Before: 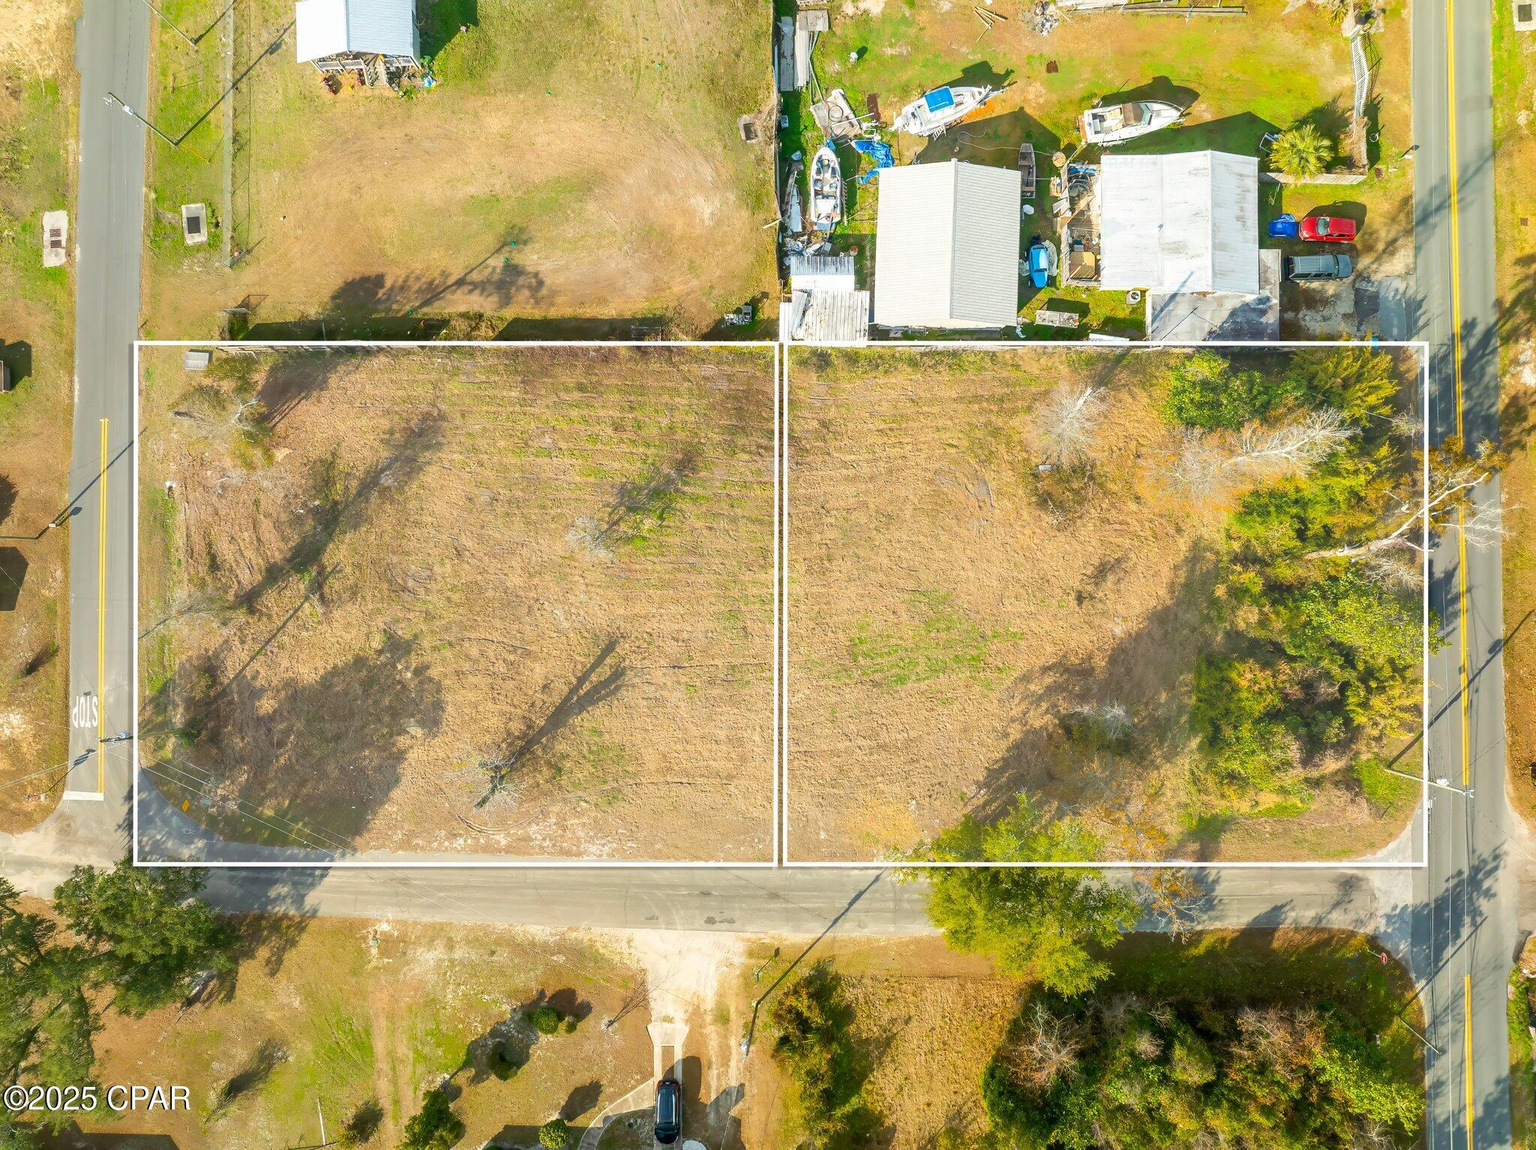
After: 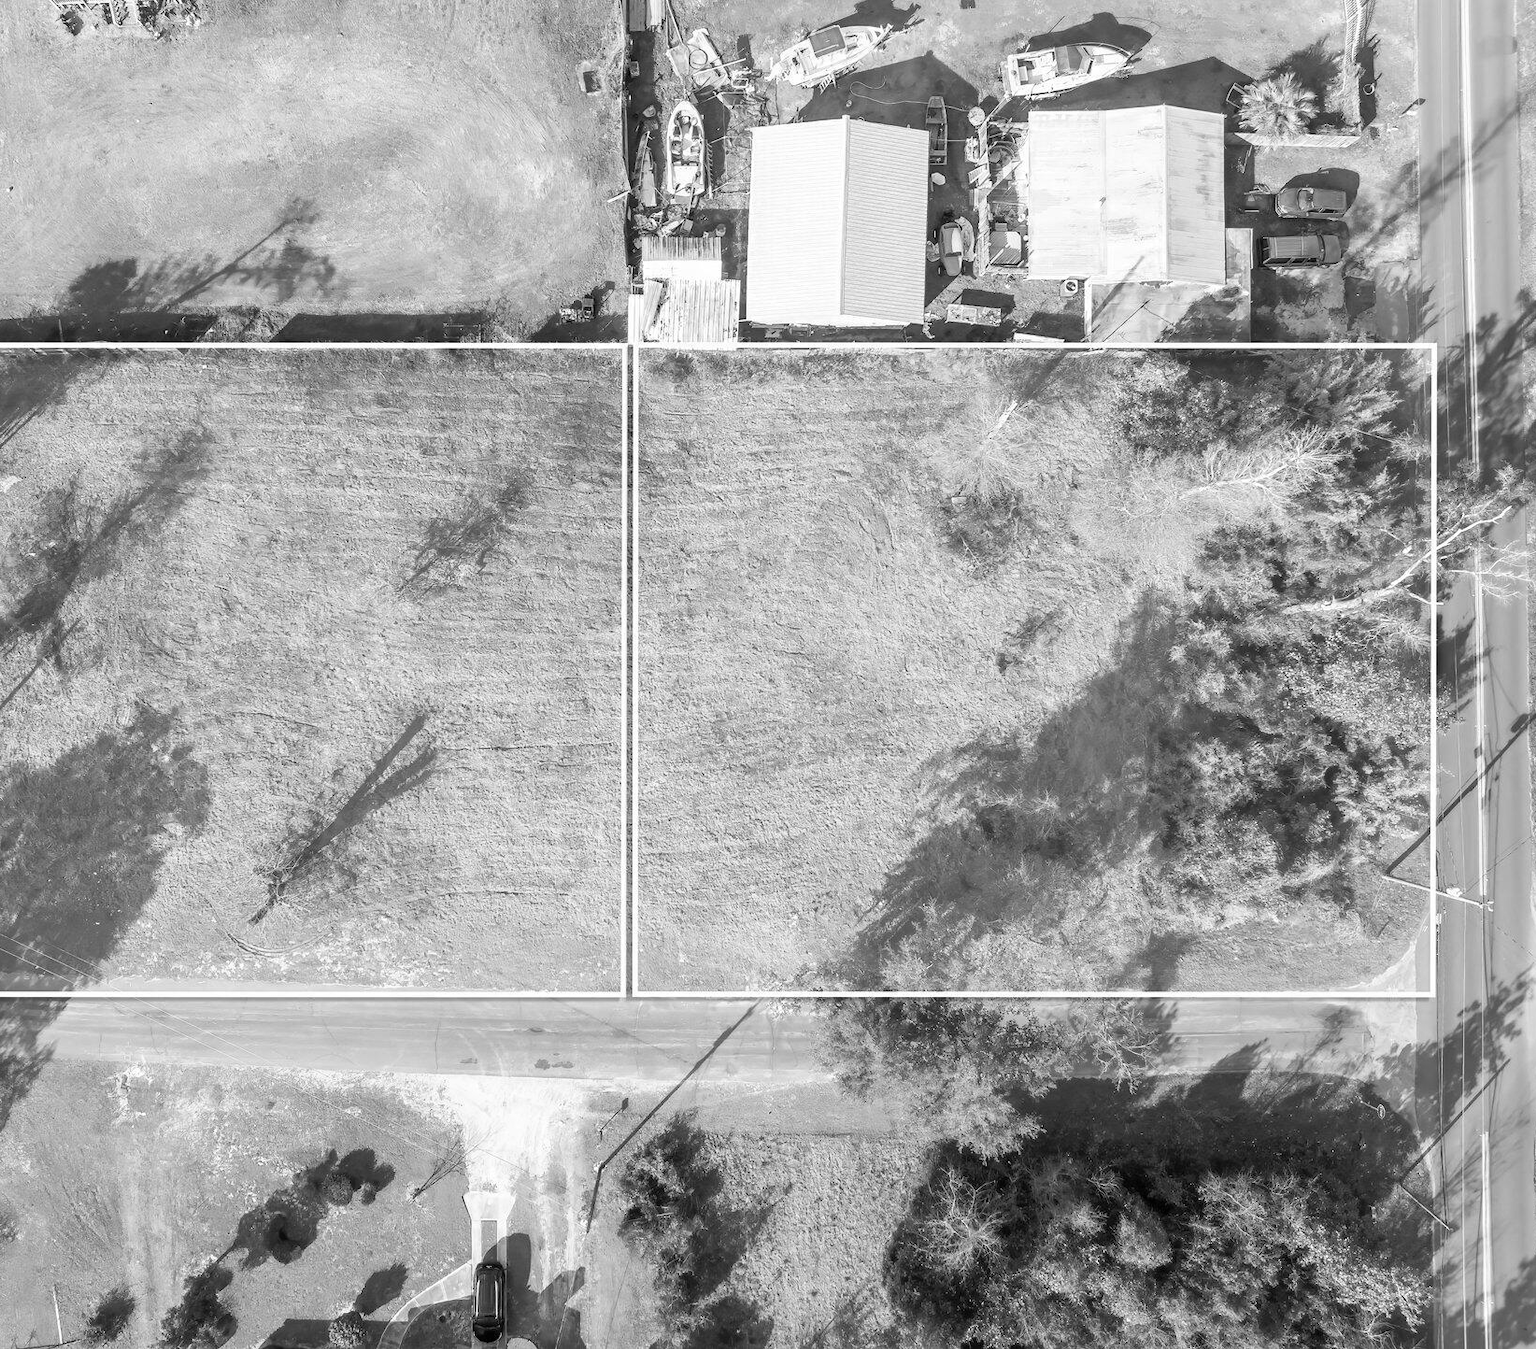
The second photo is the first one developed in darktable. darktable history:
crop and rotate: left 17.959%, top 5.771%, right 1.742%
color zones: curves: ch0 [(0, 0.558) (0.143, 0.559) (0.286, 0.529) (0.429, 0.505) (0.571, 0.5) (0.714, 0.5) (0.857, 0.5) (1, 0.558)]; ch1 [(0, 0.469) (0.01, 0.469) (0.12, 0.446) (0.248, 0.469) (0.5, 0.5) (0.748, 0.5) (0.99, 0.469) (1, 0.469)]
monochrome: on, module defaults
